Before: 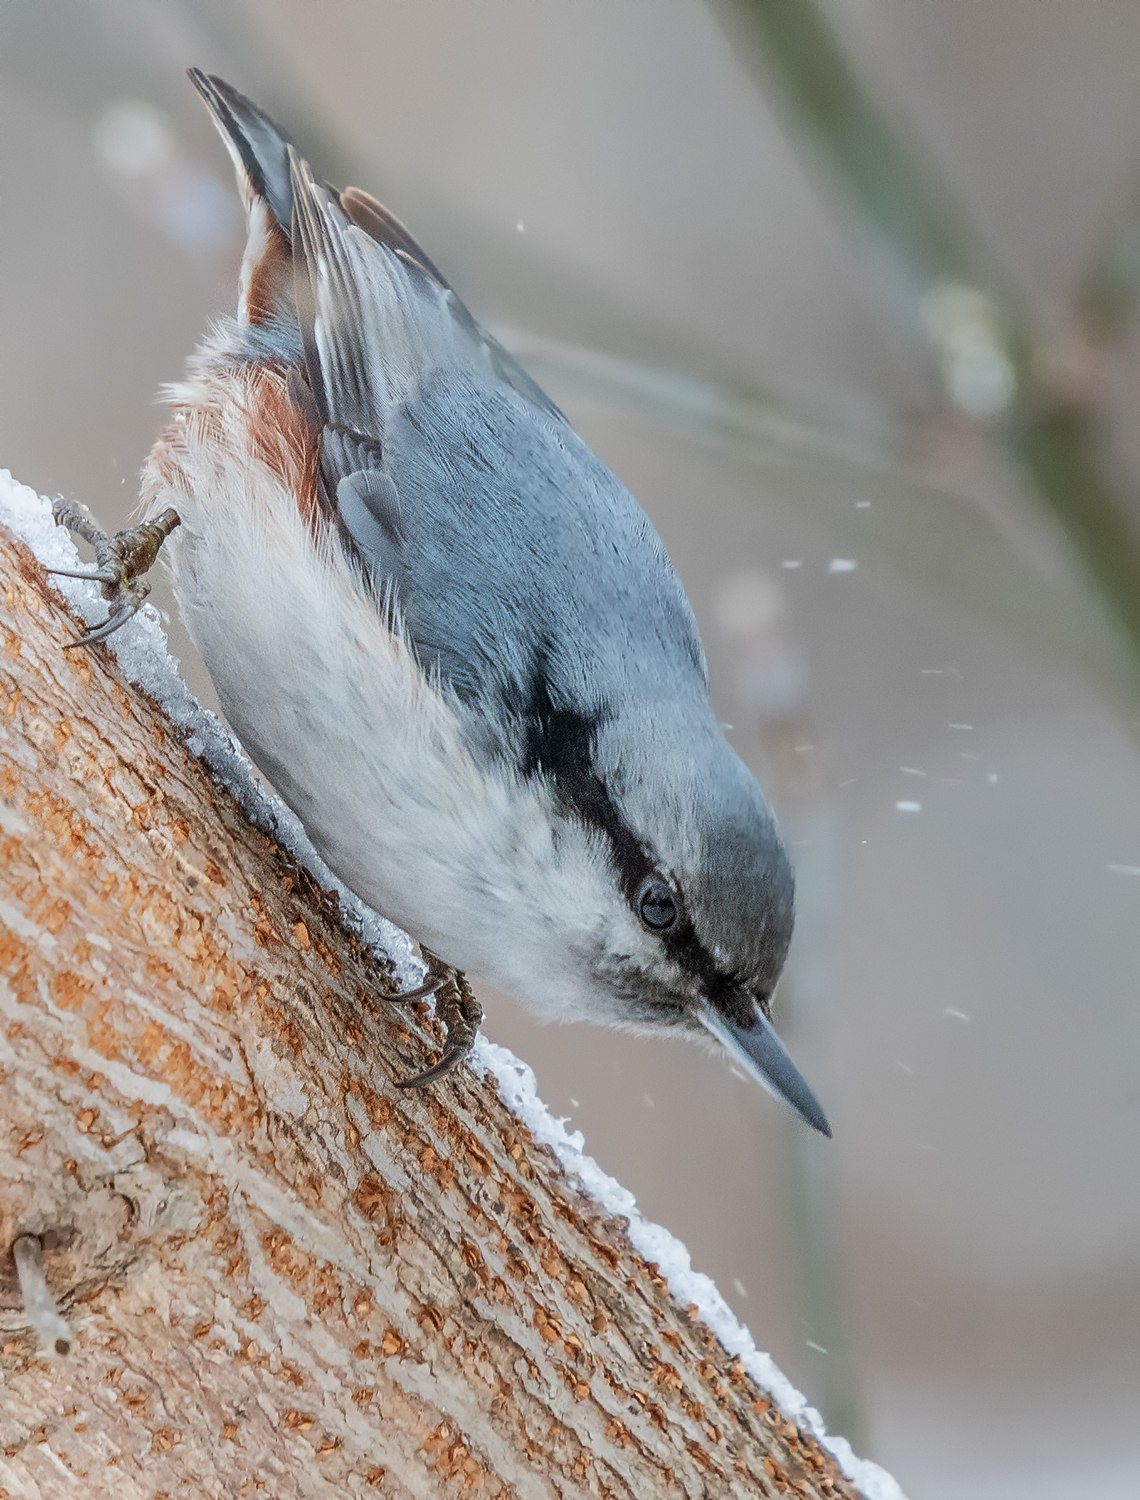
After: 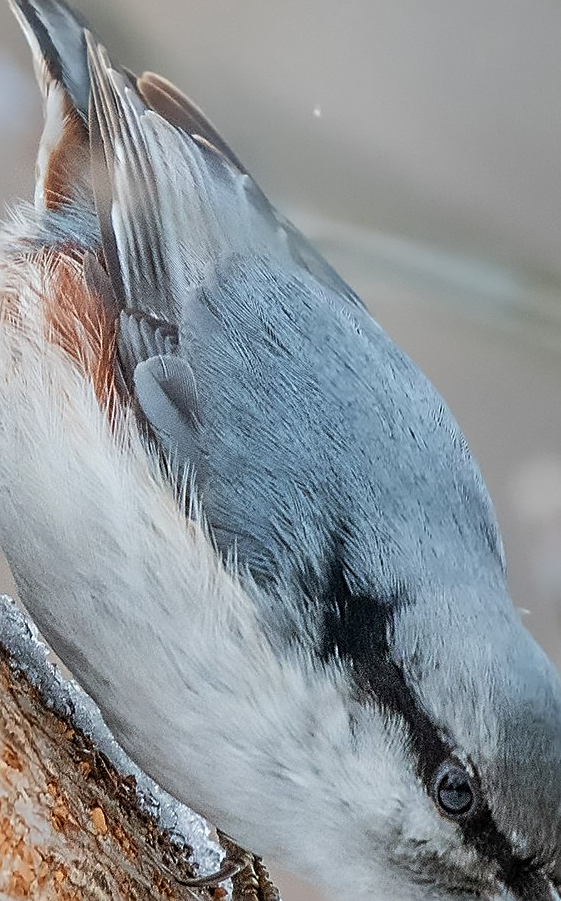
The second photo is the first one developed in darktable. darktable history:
sharpen: on, module defaults
crop: left 17.835%, top 7.675%, right 32.881%, bottom 32.213%
